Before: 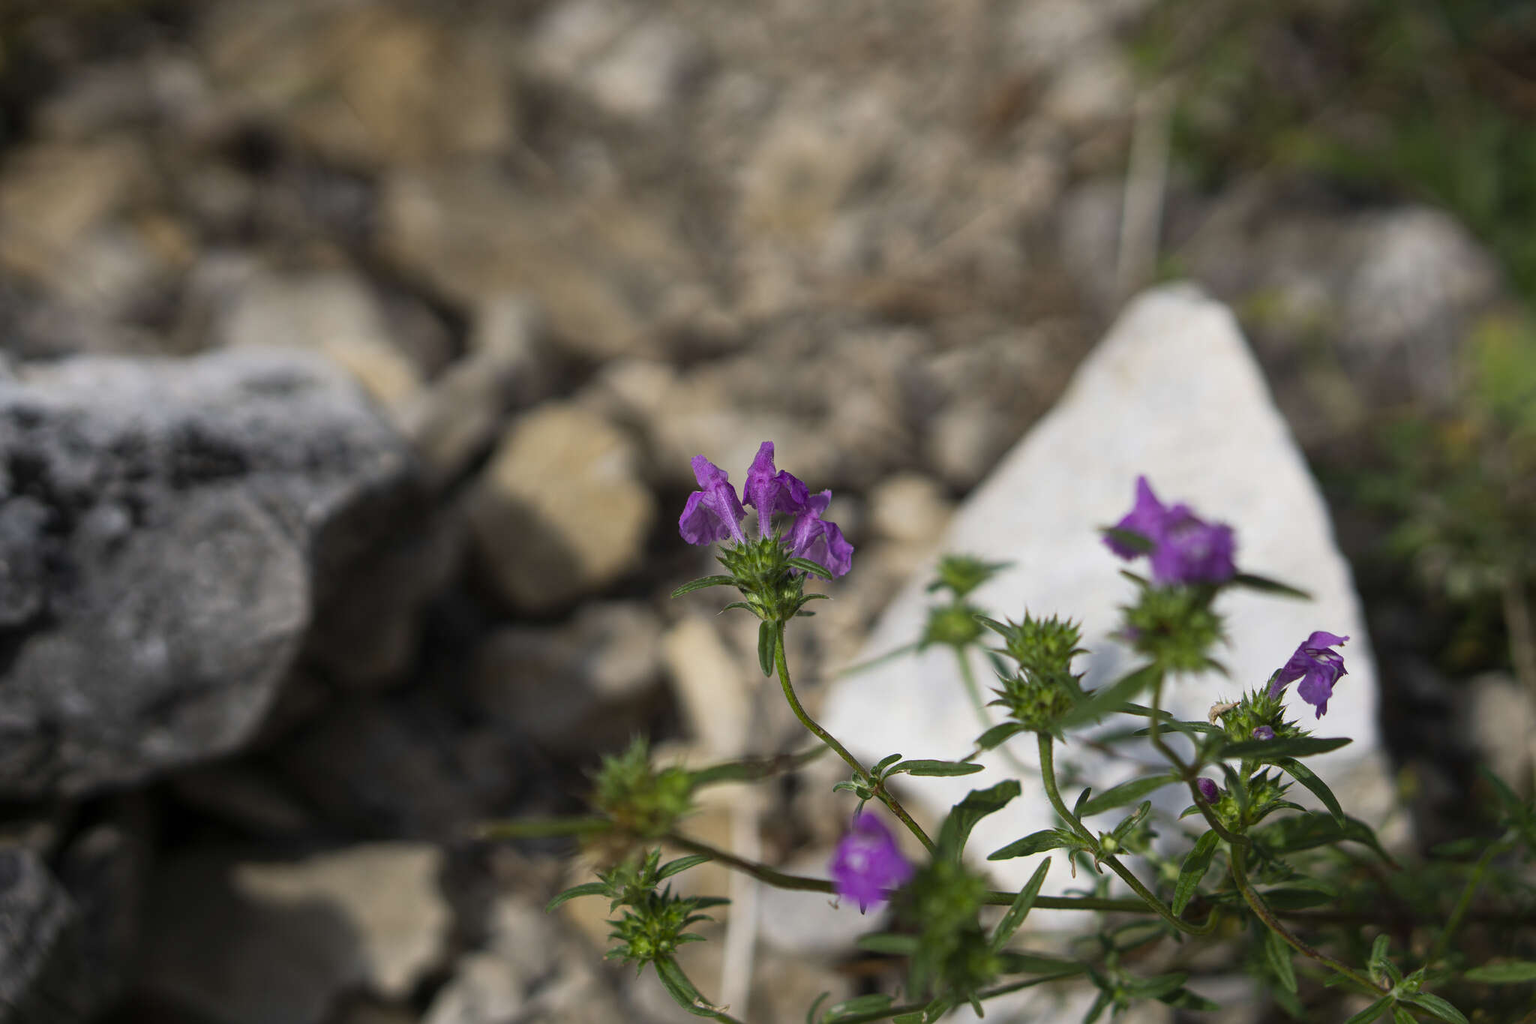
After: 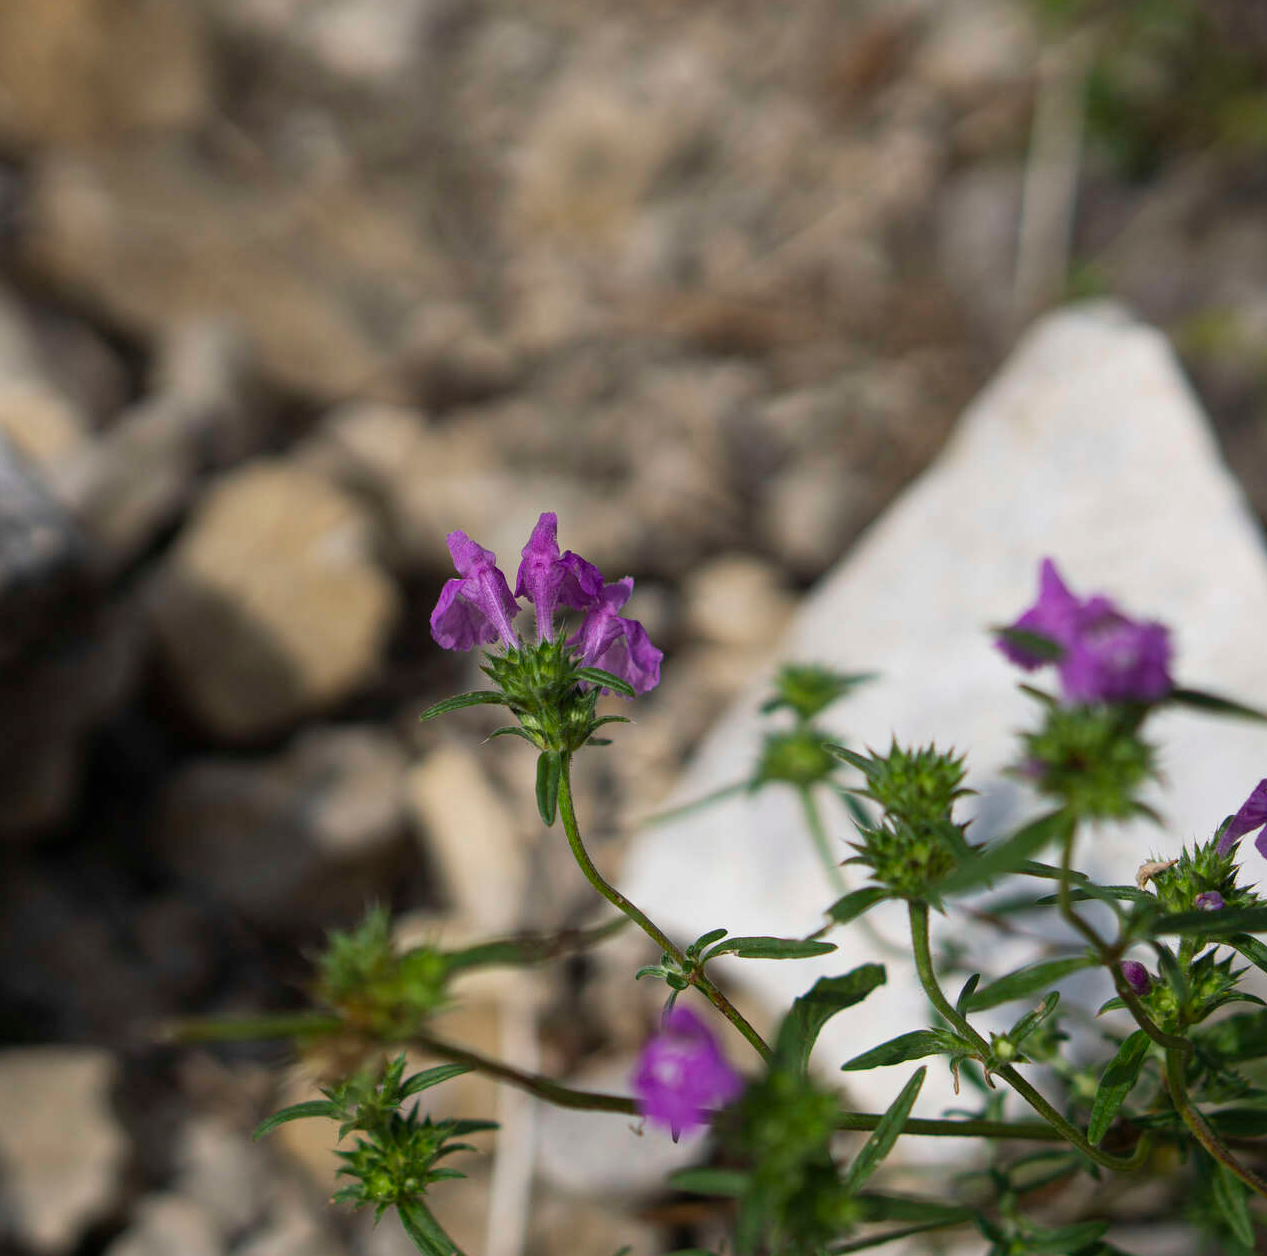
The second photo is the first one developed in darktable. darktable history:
crop and rotate: left 23.209%, top 5.64%, right 14.886%, bottom 2.277%
